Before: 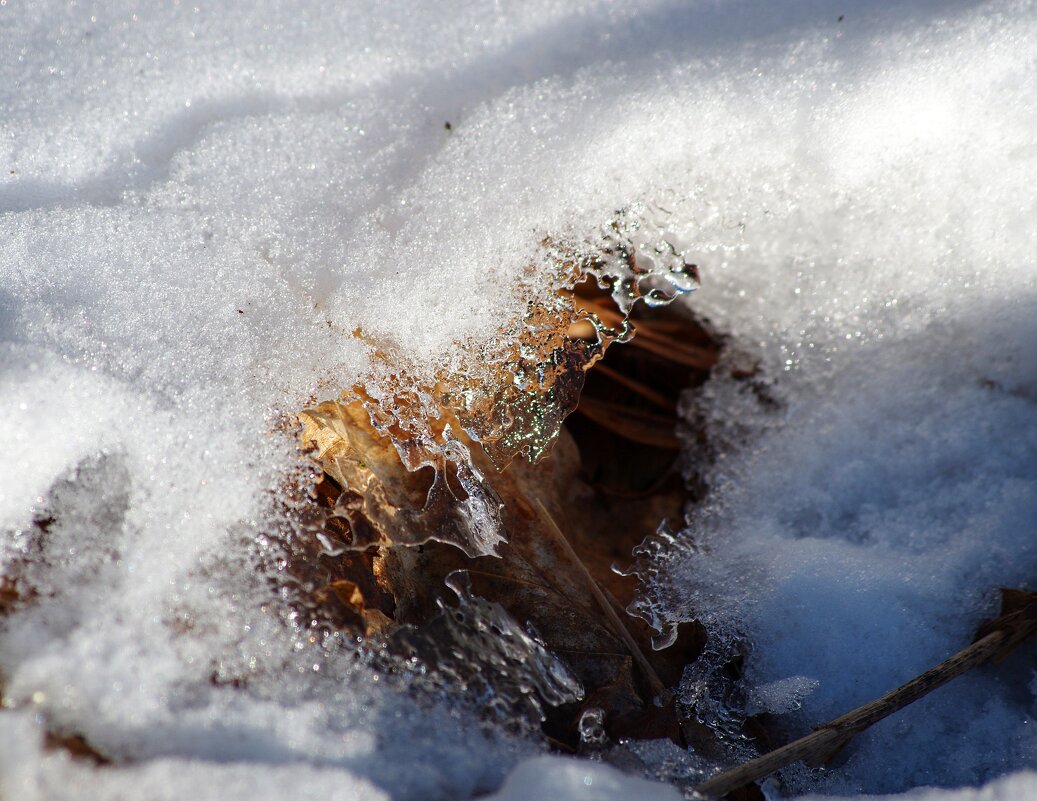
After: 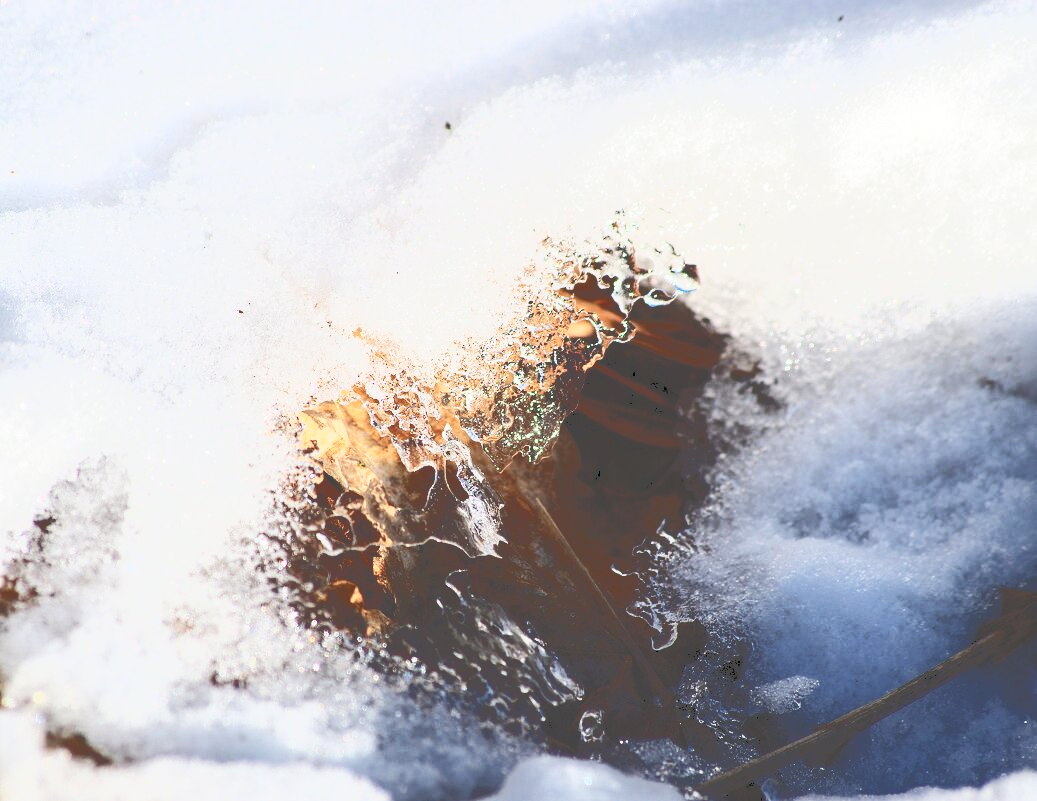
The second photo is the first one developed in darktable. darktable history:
tone curve: curves: ch0 [(0, 0) (0.003, 0.279) (0.011, 0.287) (0.025, 0.295) (0.044, 0.304) (0.069, 0.316) (0.1, 0.319) (0.136, 0.316) (0.177, 0.32) (0.224, 0.359) (0.277, 0.421) (0.335, 0.511) (0.399, 0.639) (0.468, 0.734) (0.543, 0.827) (0.623, 0.89) (0.709, 0.944) (0.801, 0.965) (0.898, 0.968) (1, 1)], color space Lab, independent channels
